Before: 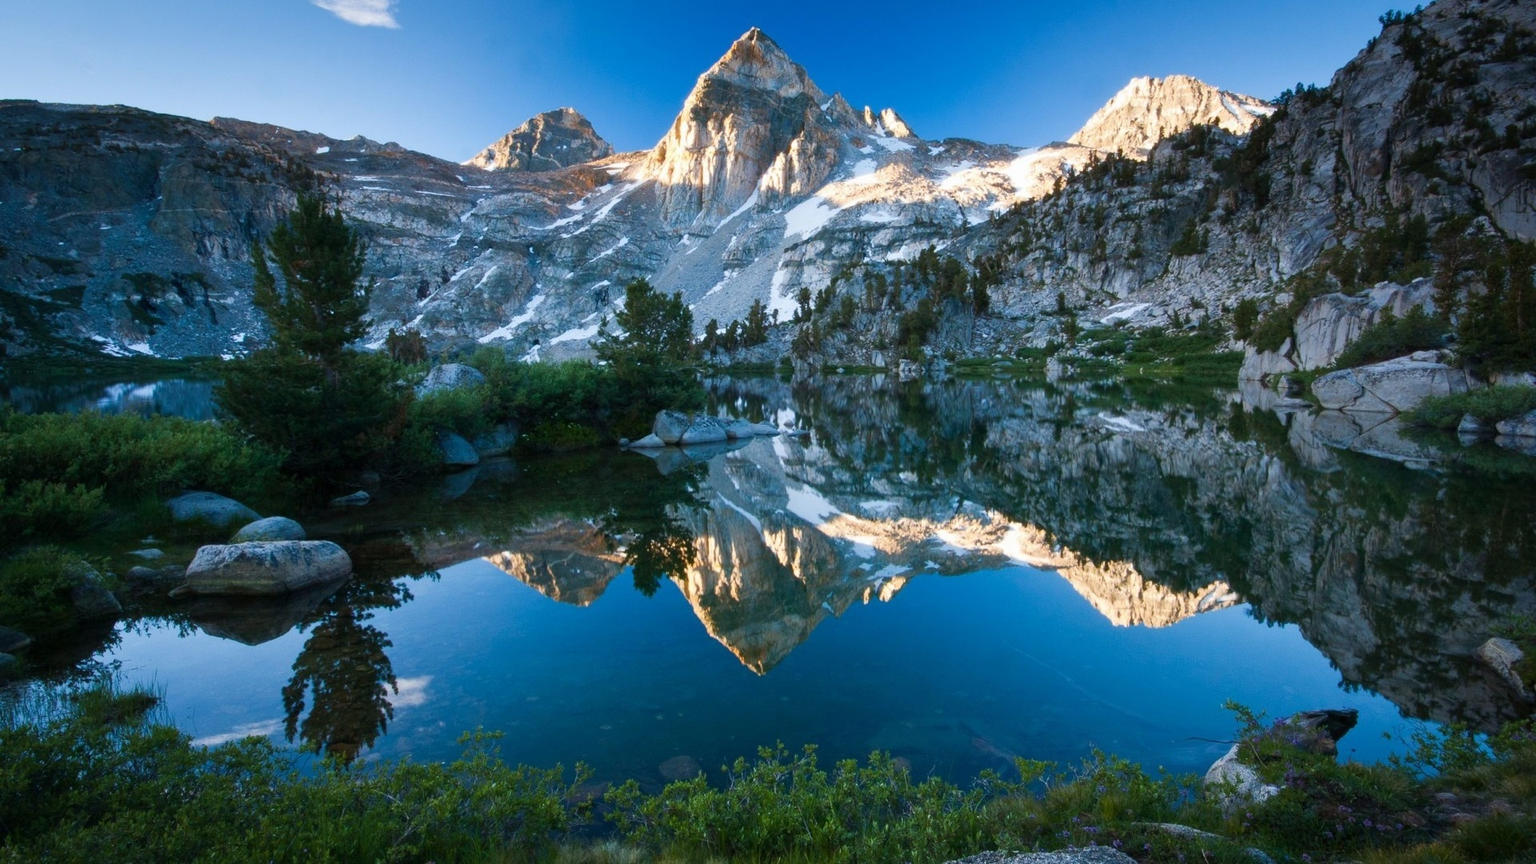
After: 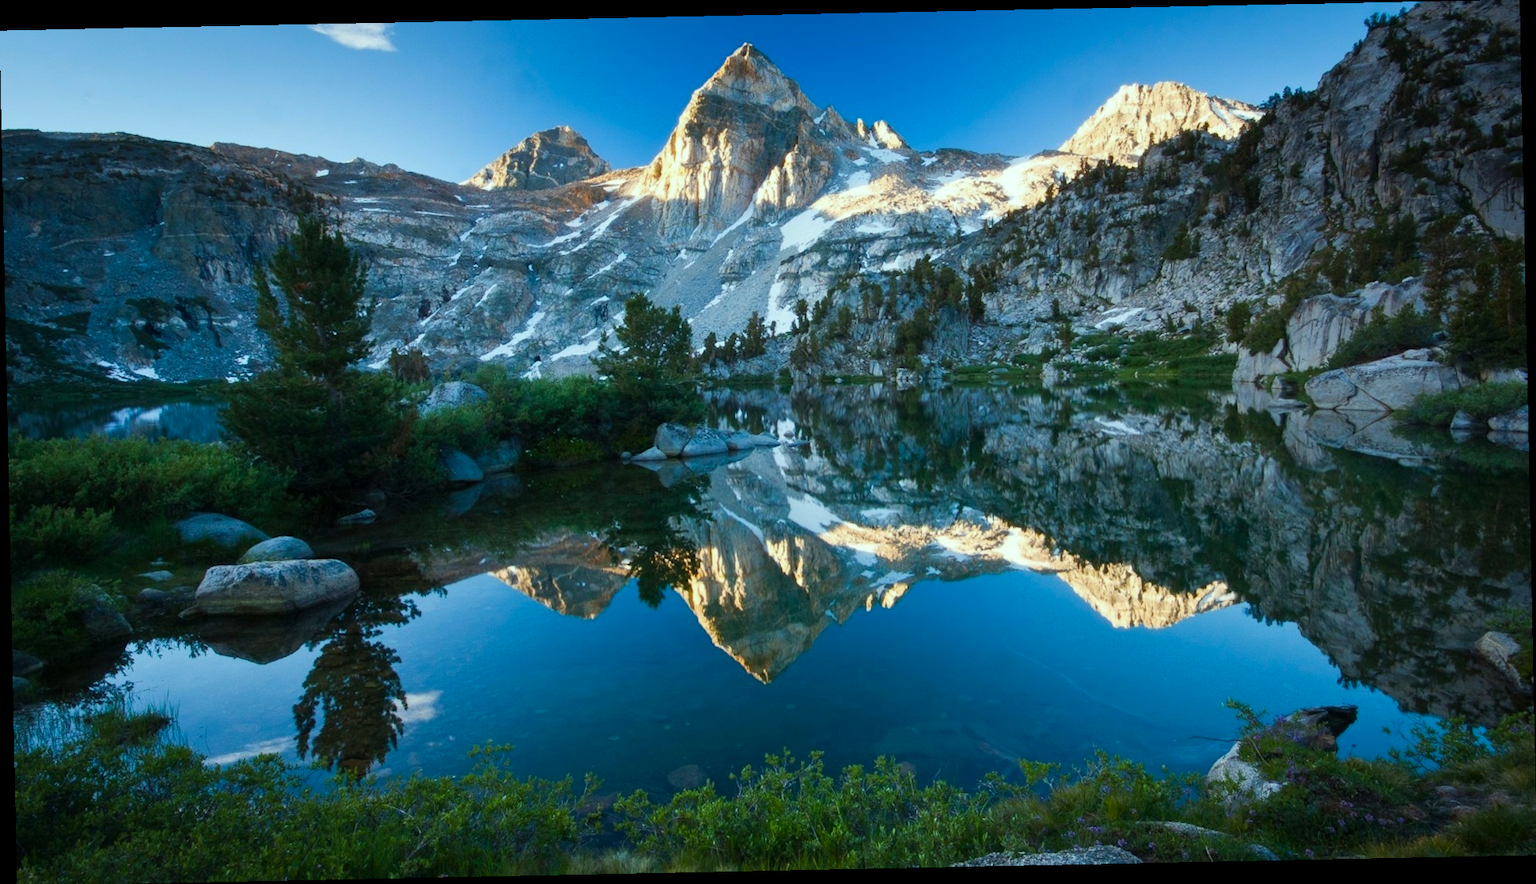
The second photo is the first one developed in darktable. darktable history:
color correction: highlights a* -8, highlights b* 3.1
color balance: output saturation 110%
rotate and perspective: rotation -1.17°, automatic cropping off
contrast brightness saturation: saturation -0.05
